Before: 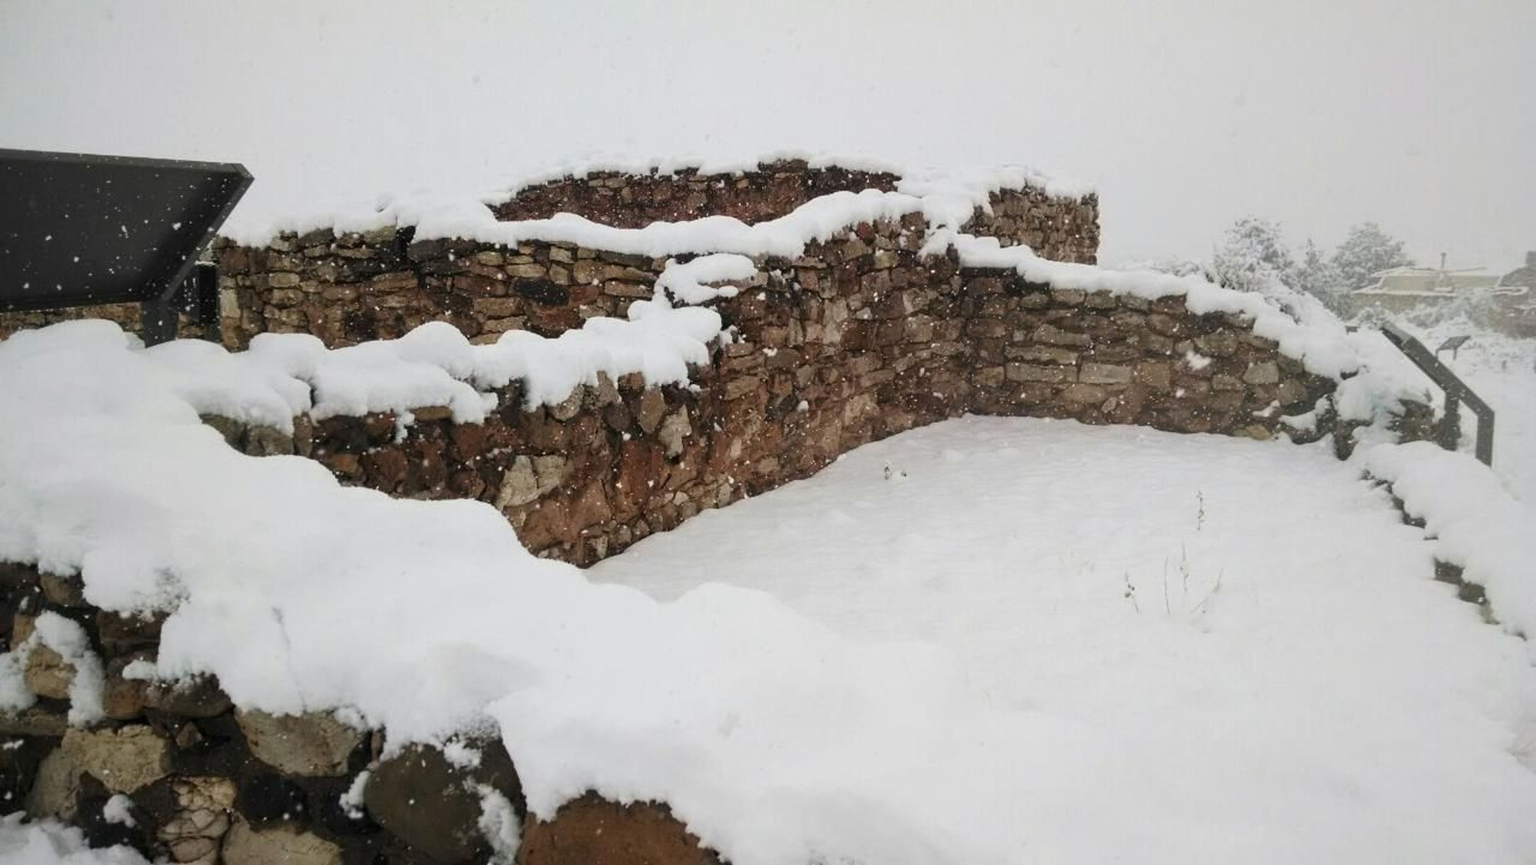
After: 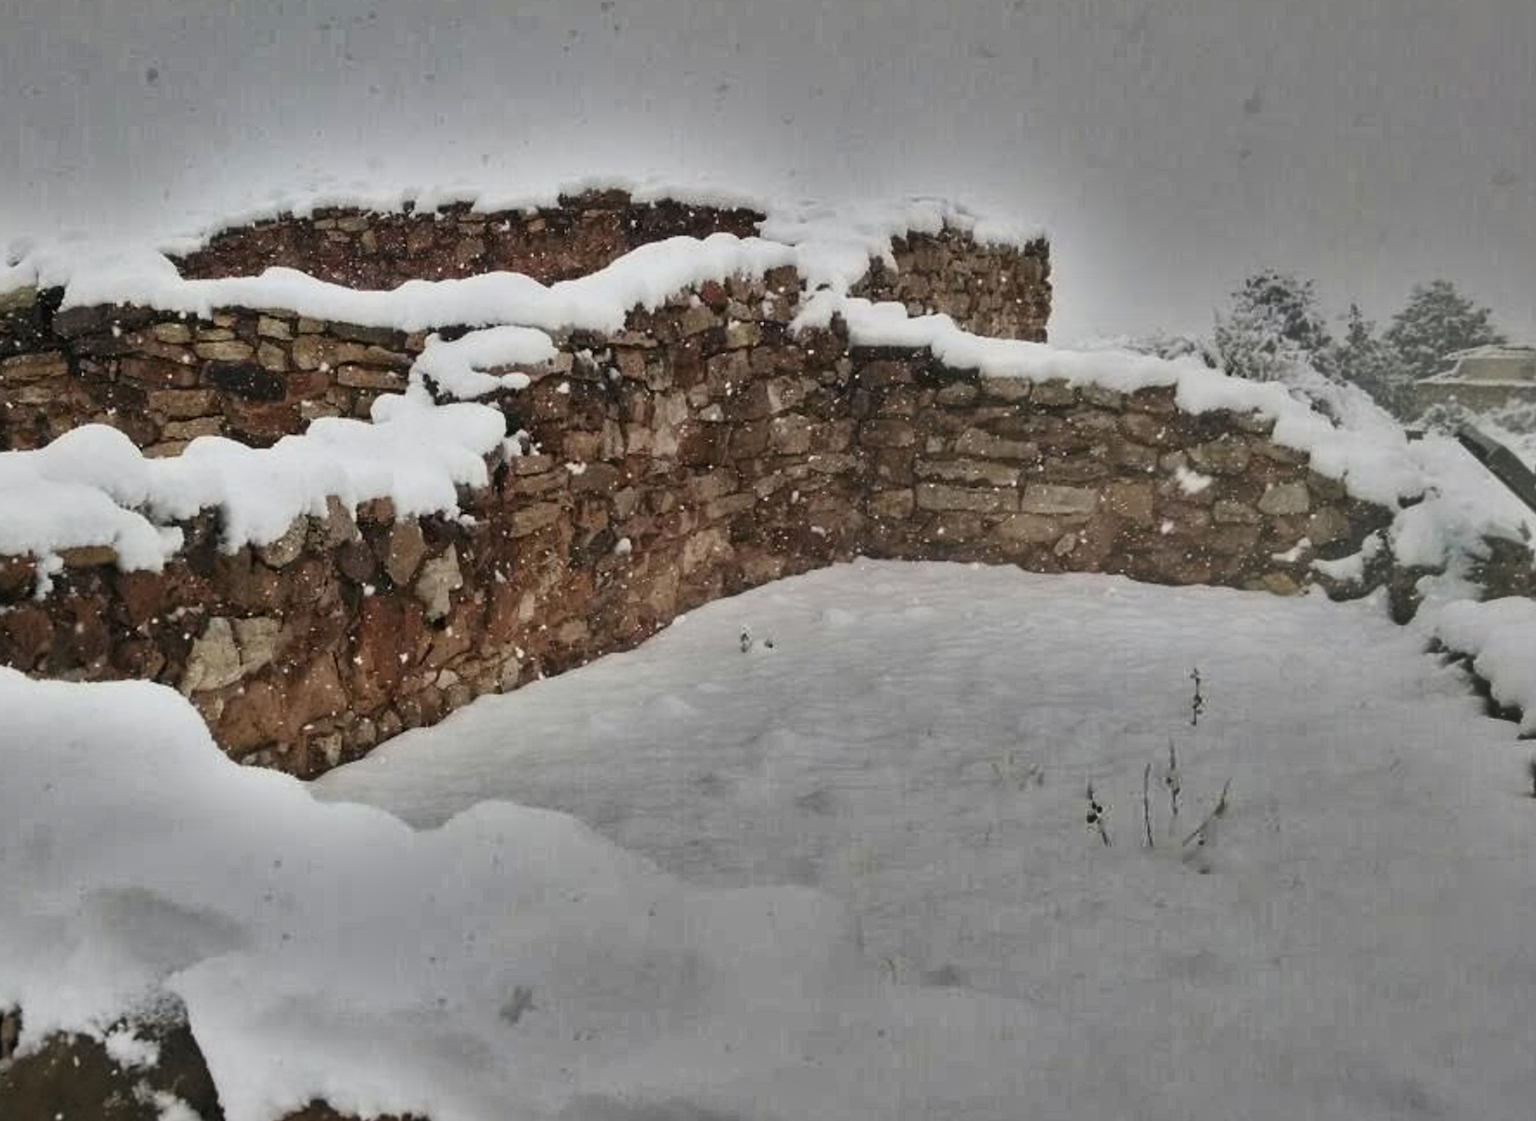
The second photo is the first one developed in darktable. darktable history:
crop and rotate: left 24.15%, top 3.203%, right 6.476%, bottom 6.869%
shadows and highlights: shadows 18.03, highlights -83.41, soften with gaussian
